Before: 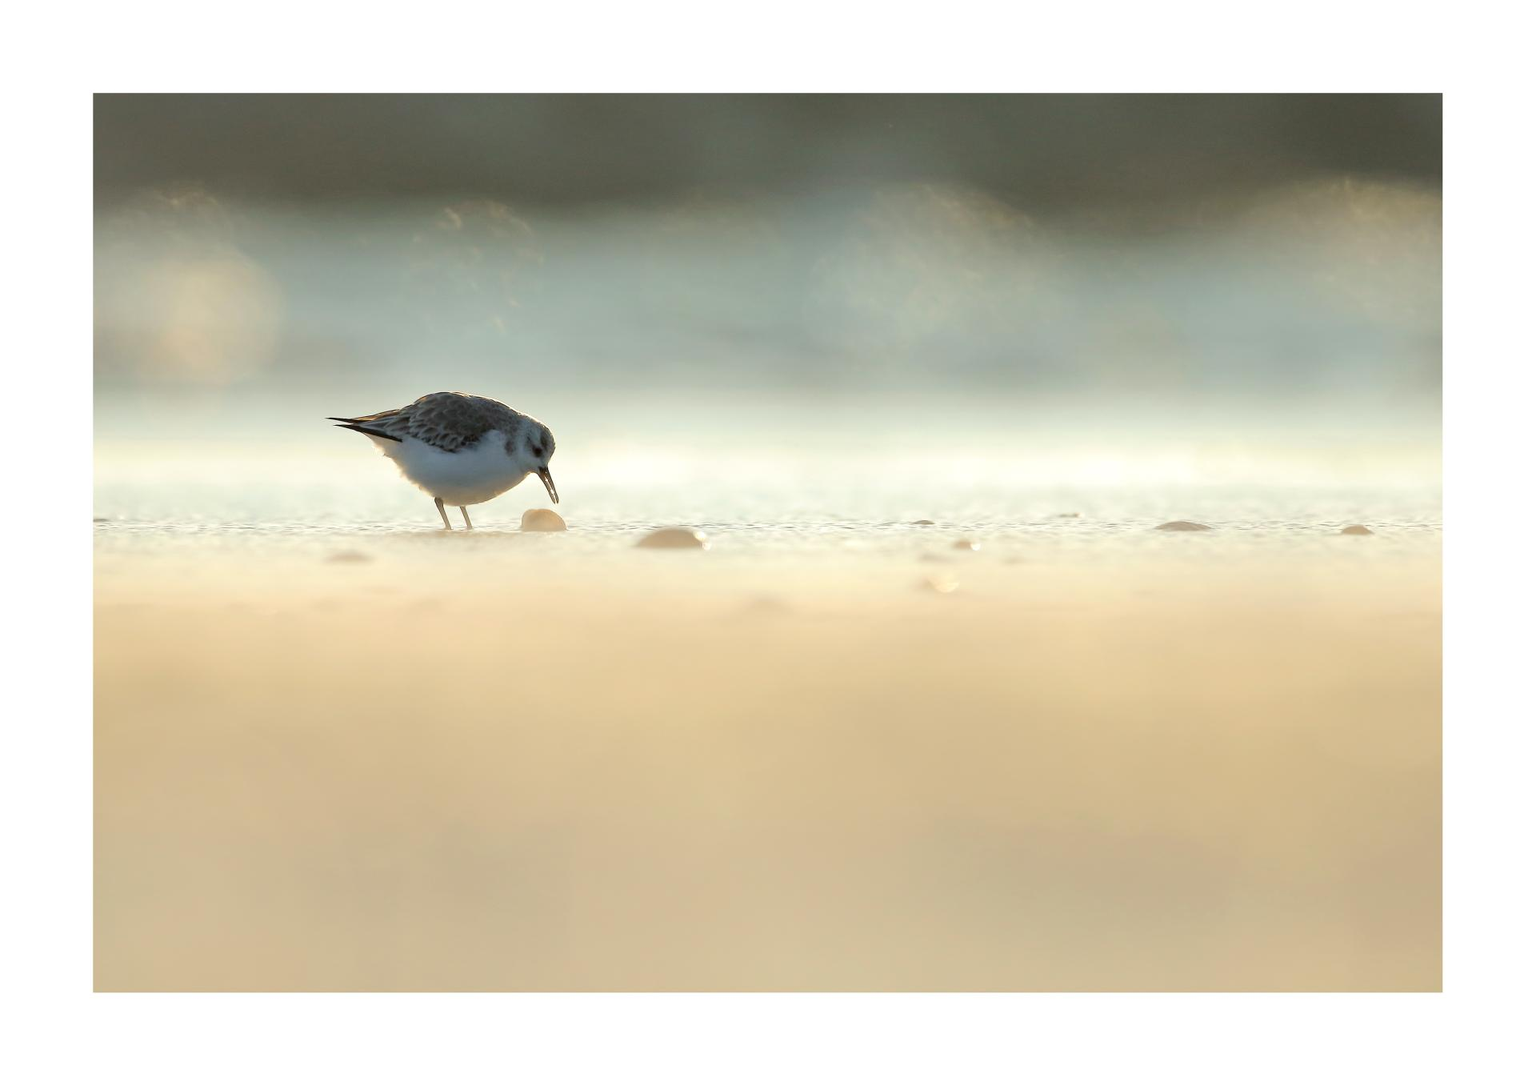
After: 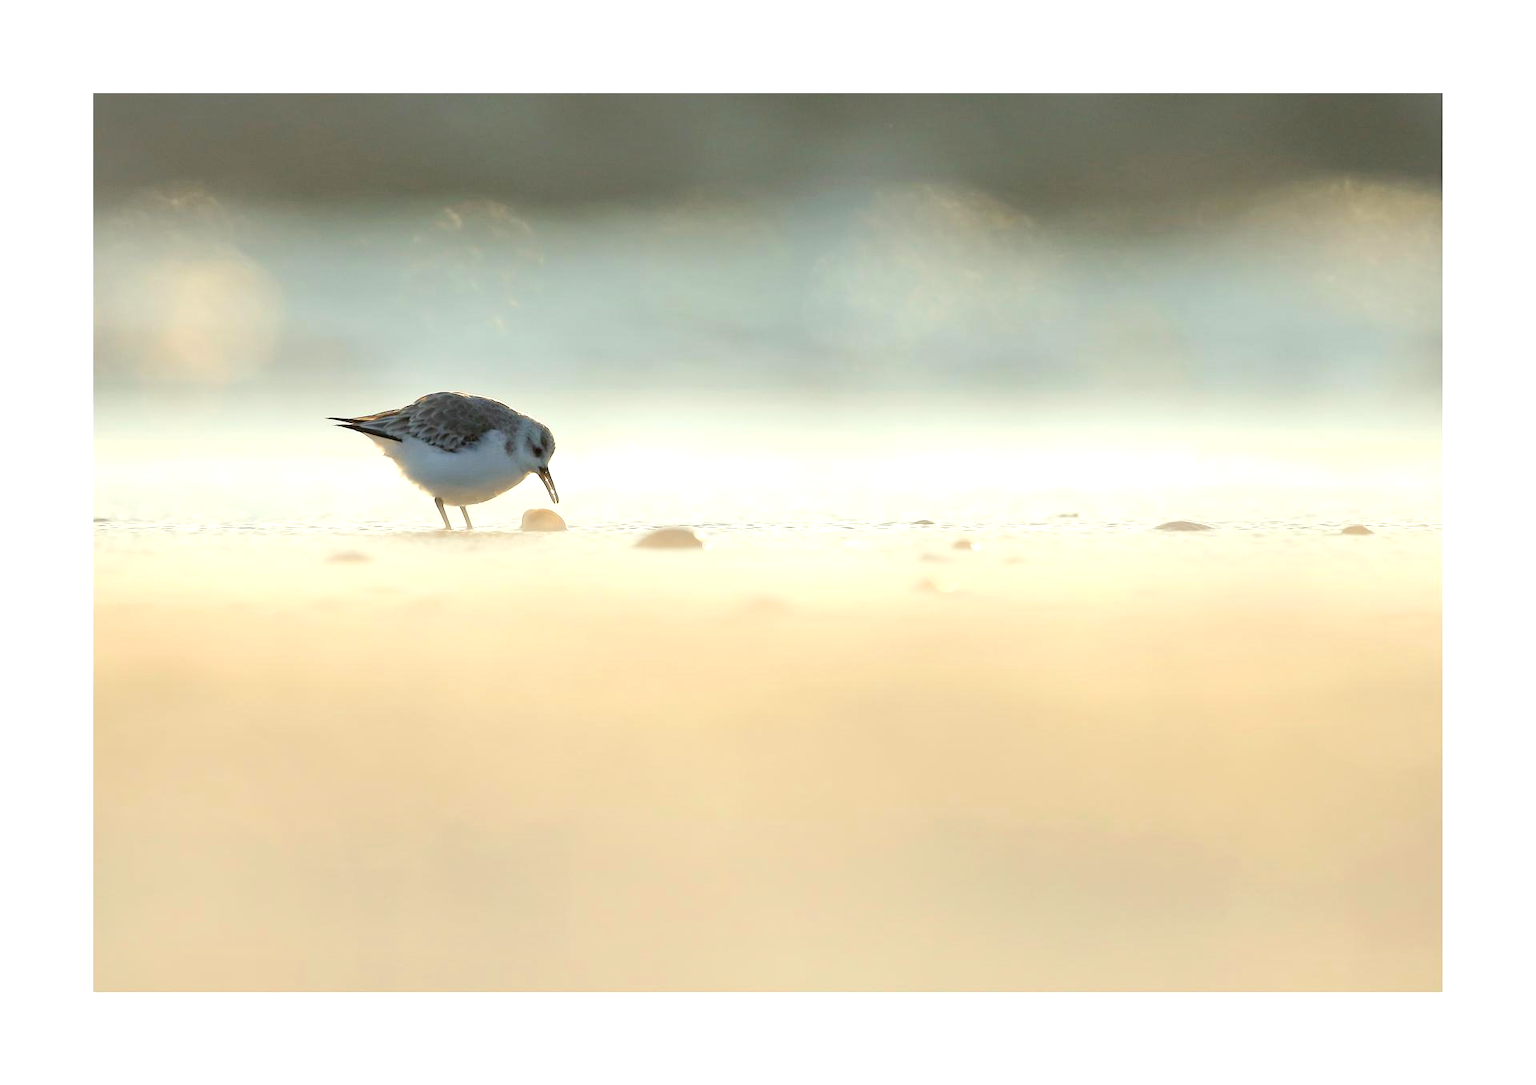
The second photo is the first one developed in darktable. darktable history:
tone equalizer: on, module defaults
levels: levels [0, 0.435, 0.917]
